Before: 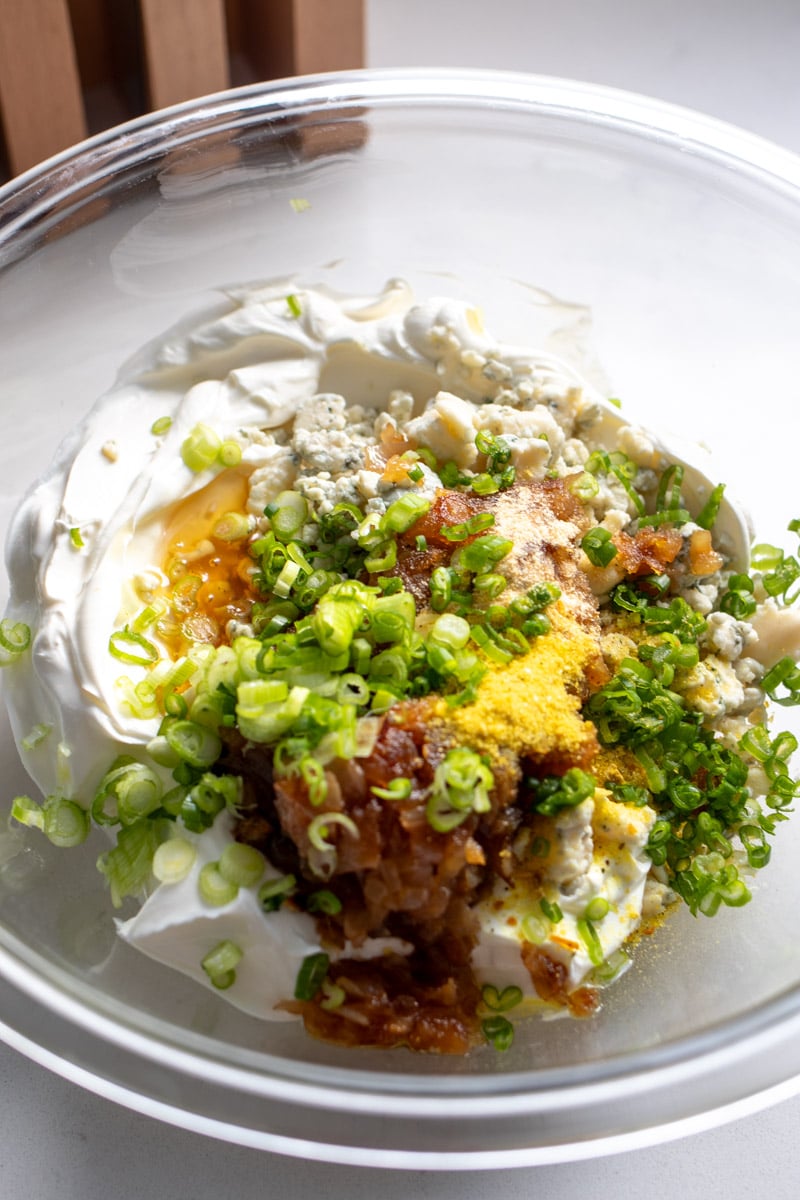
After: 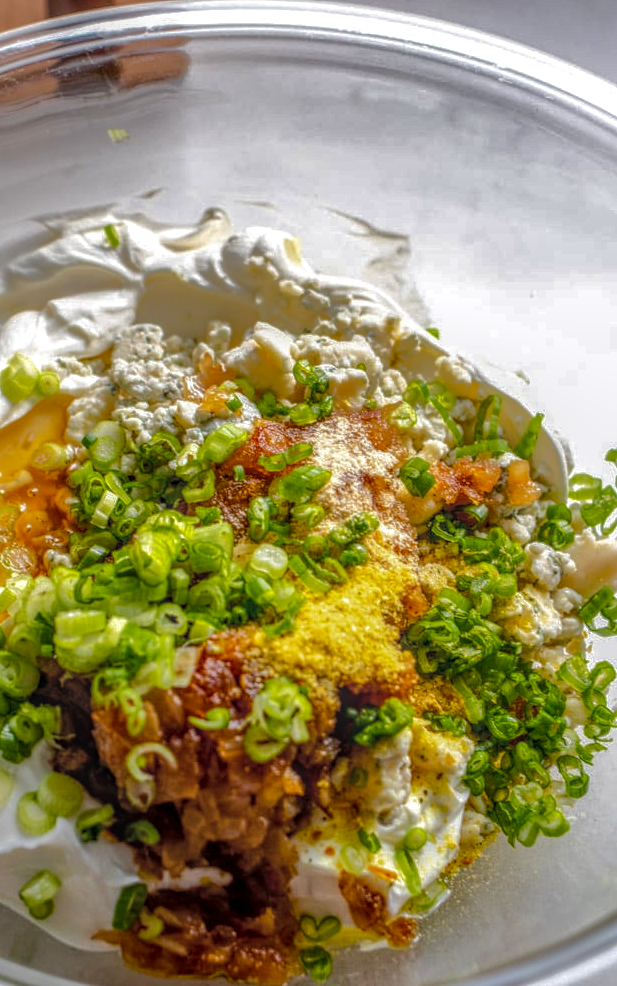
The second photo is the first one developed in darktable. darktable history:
shadows and highlights: shadows 24.89, highlights -70.67
crop: left 22.823%, top 5.889%, bottom 11.896%
local contrast: highlights 4%, shadows 3%, detail 200%, midtone range 0.246
color balance rgb: linear chroma grading › global chroma -0.862%, perceptual saturation grading › global saturation 0.098%, perceptual saturation grading › highlights -17.5%, perceptual saturation grading › mid-tones 33.125%, perceptual saturation grading › shadows 50.383%, global vibrance 20%
exposure: compensate exposure bias true, compensate highlight preservation false
